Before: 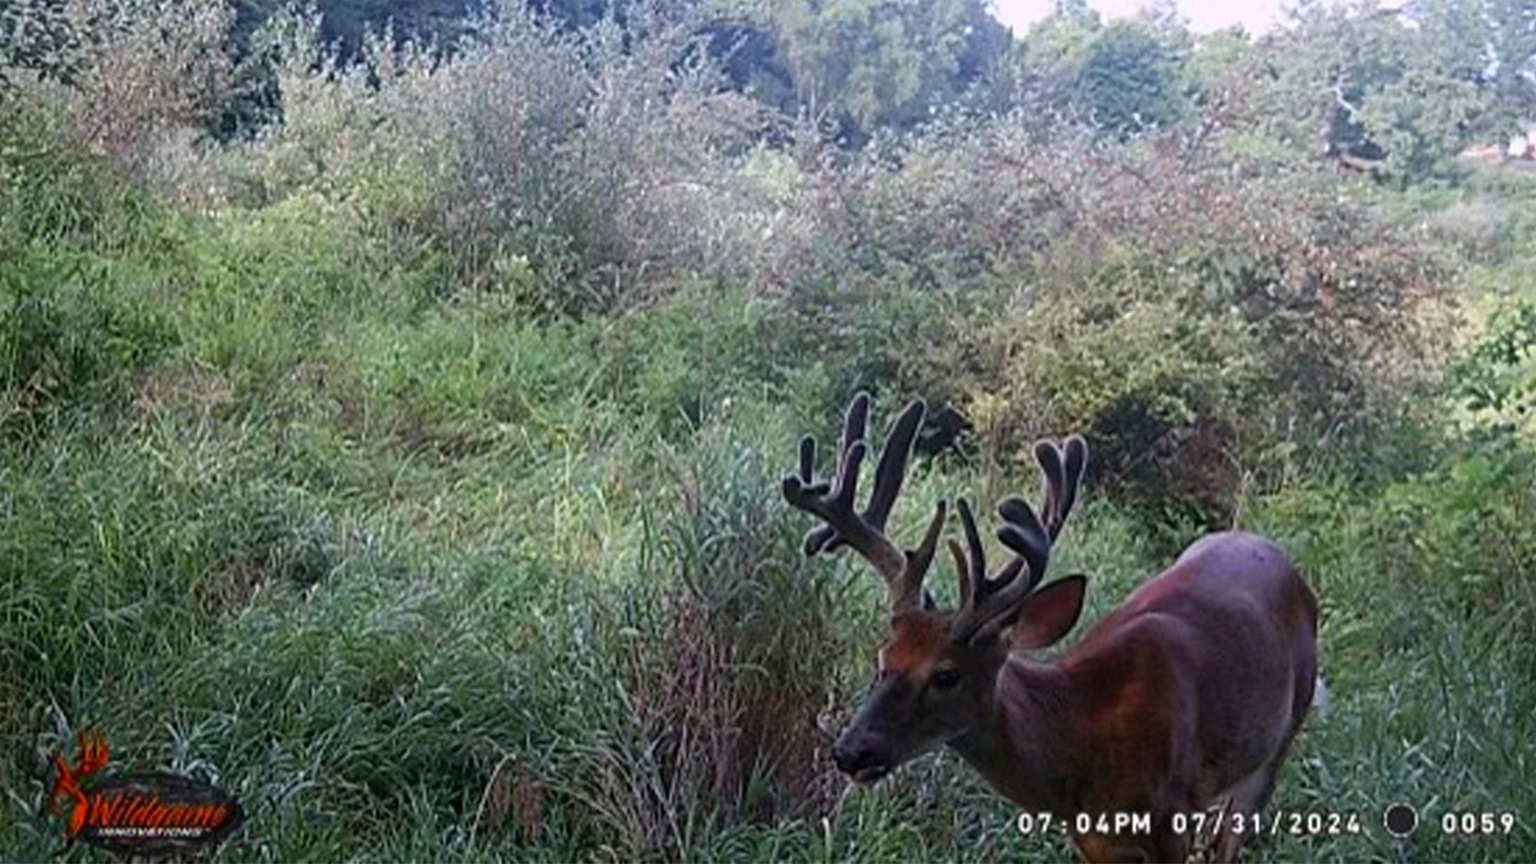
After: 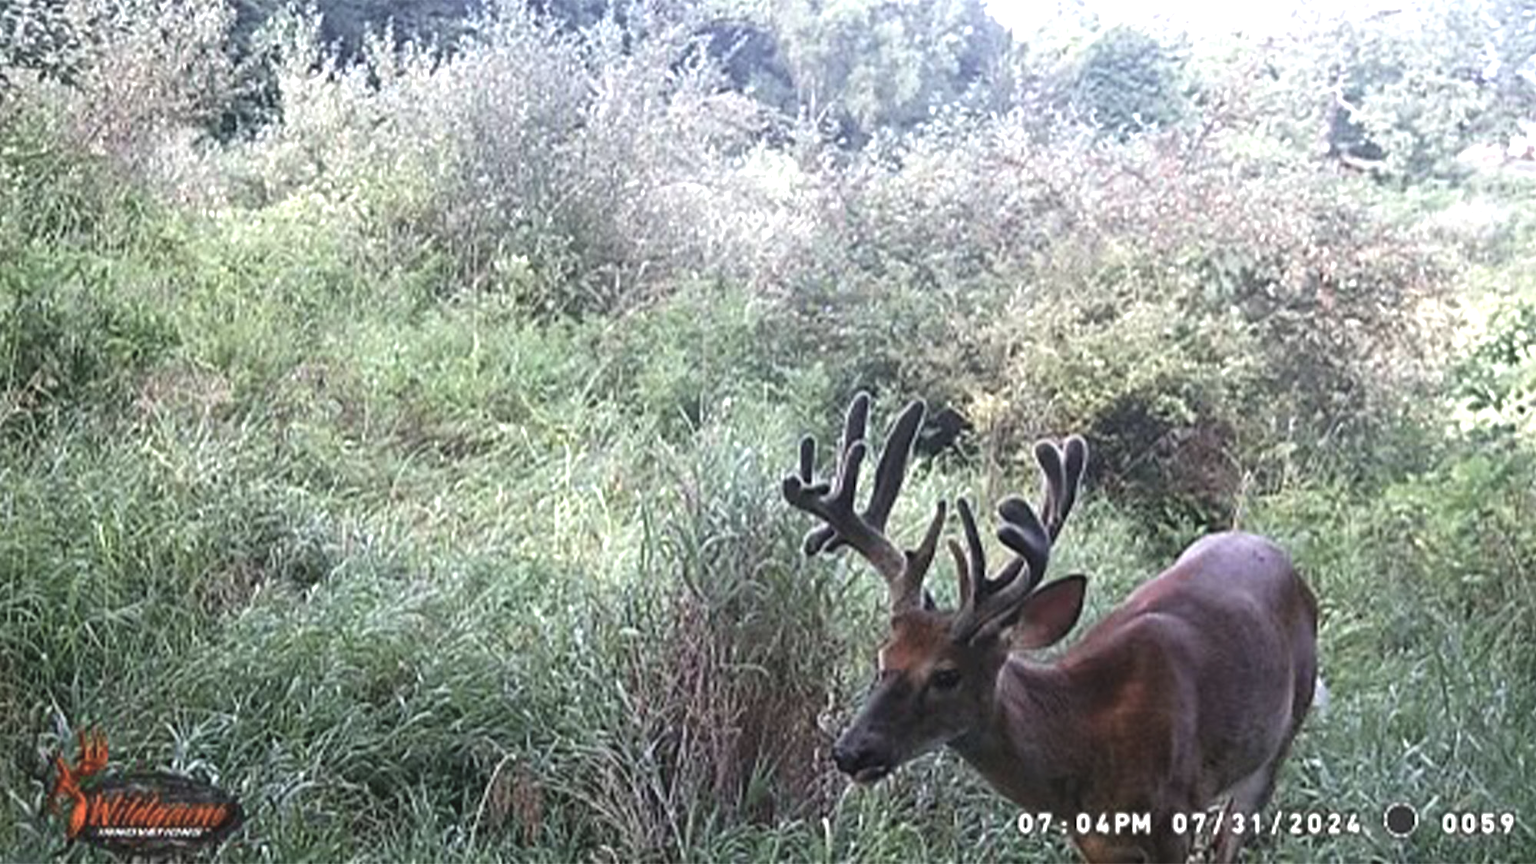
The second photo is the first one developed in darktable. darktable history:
exposure: black level correction -0.002, exposure 1.115 EV, compensate highlight preservation false
contrast brightness saturation: contrast -0.05, saturation -0.41
